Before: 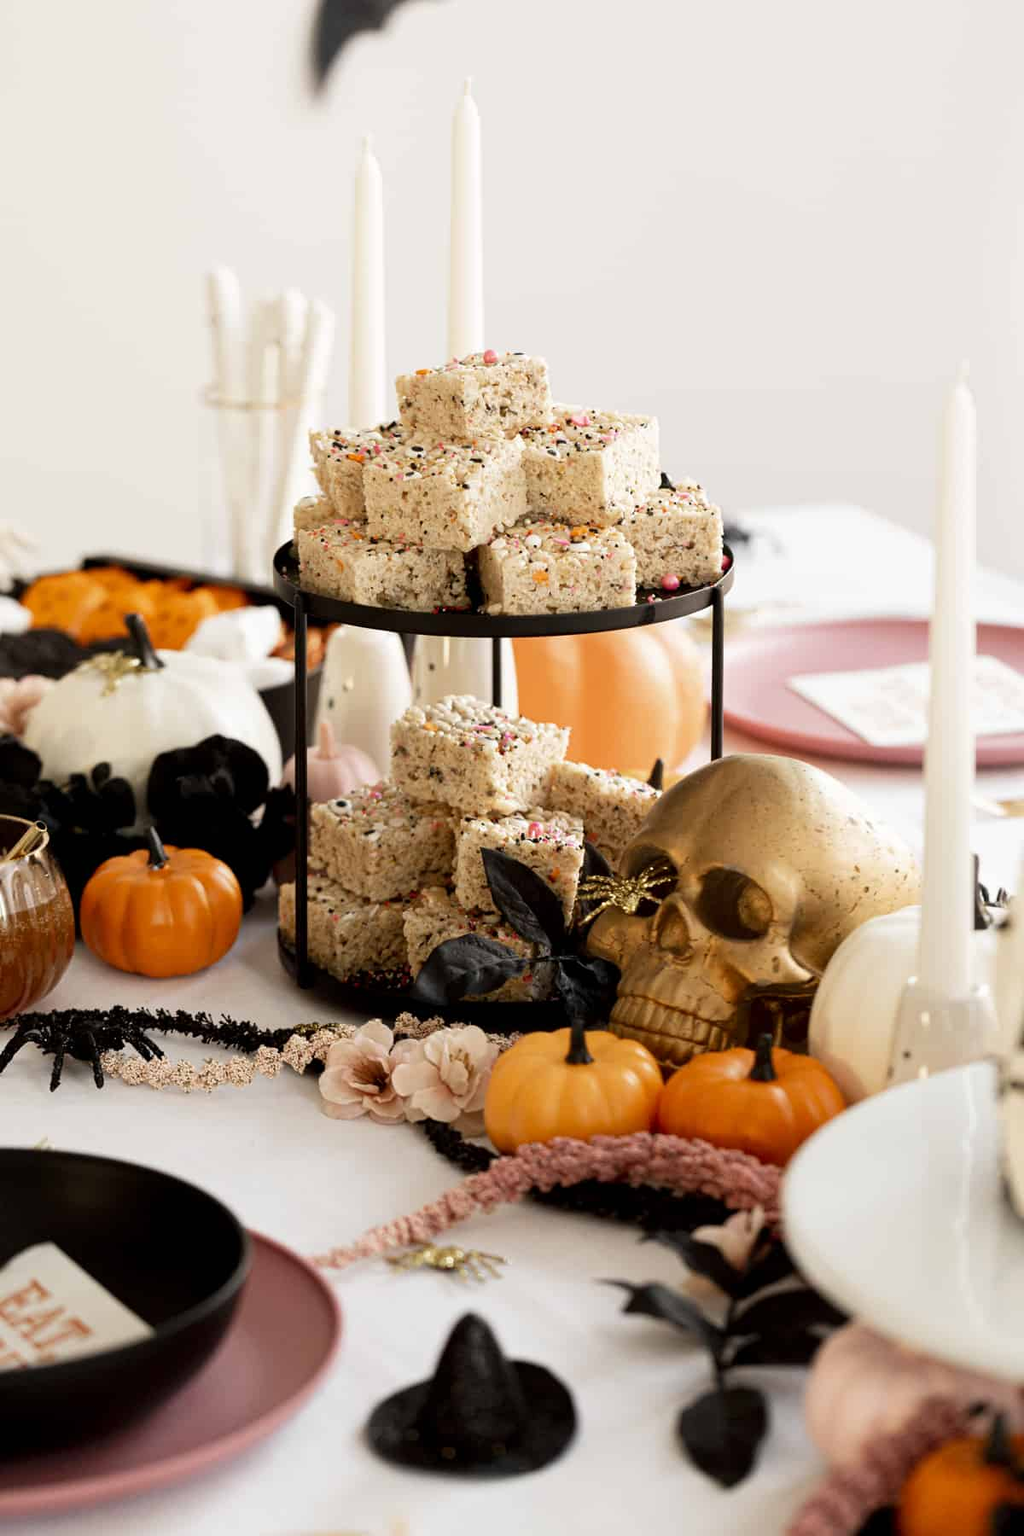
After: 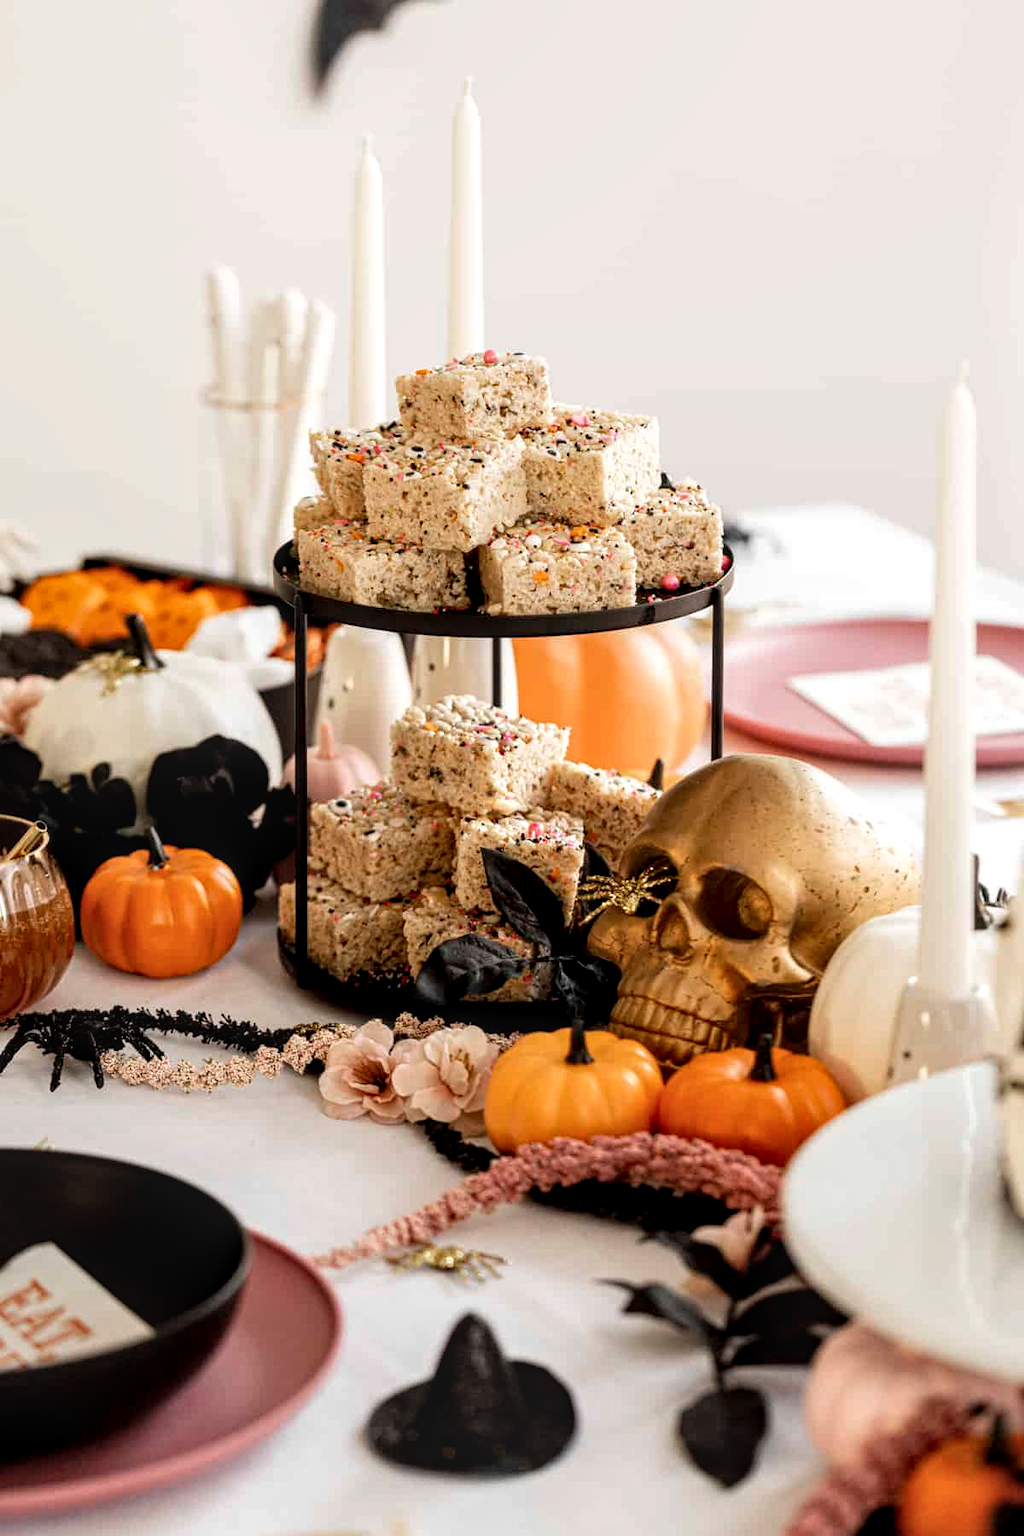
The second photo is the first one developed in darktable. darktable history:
color balance rgb: on, module defaults
local contrast: highlights 61%, detail 143%, midtone range 0.428
